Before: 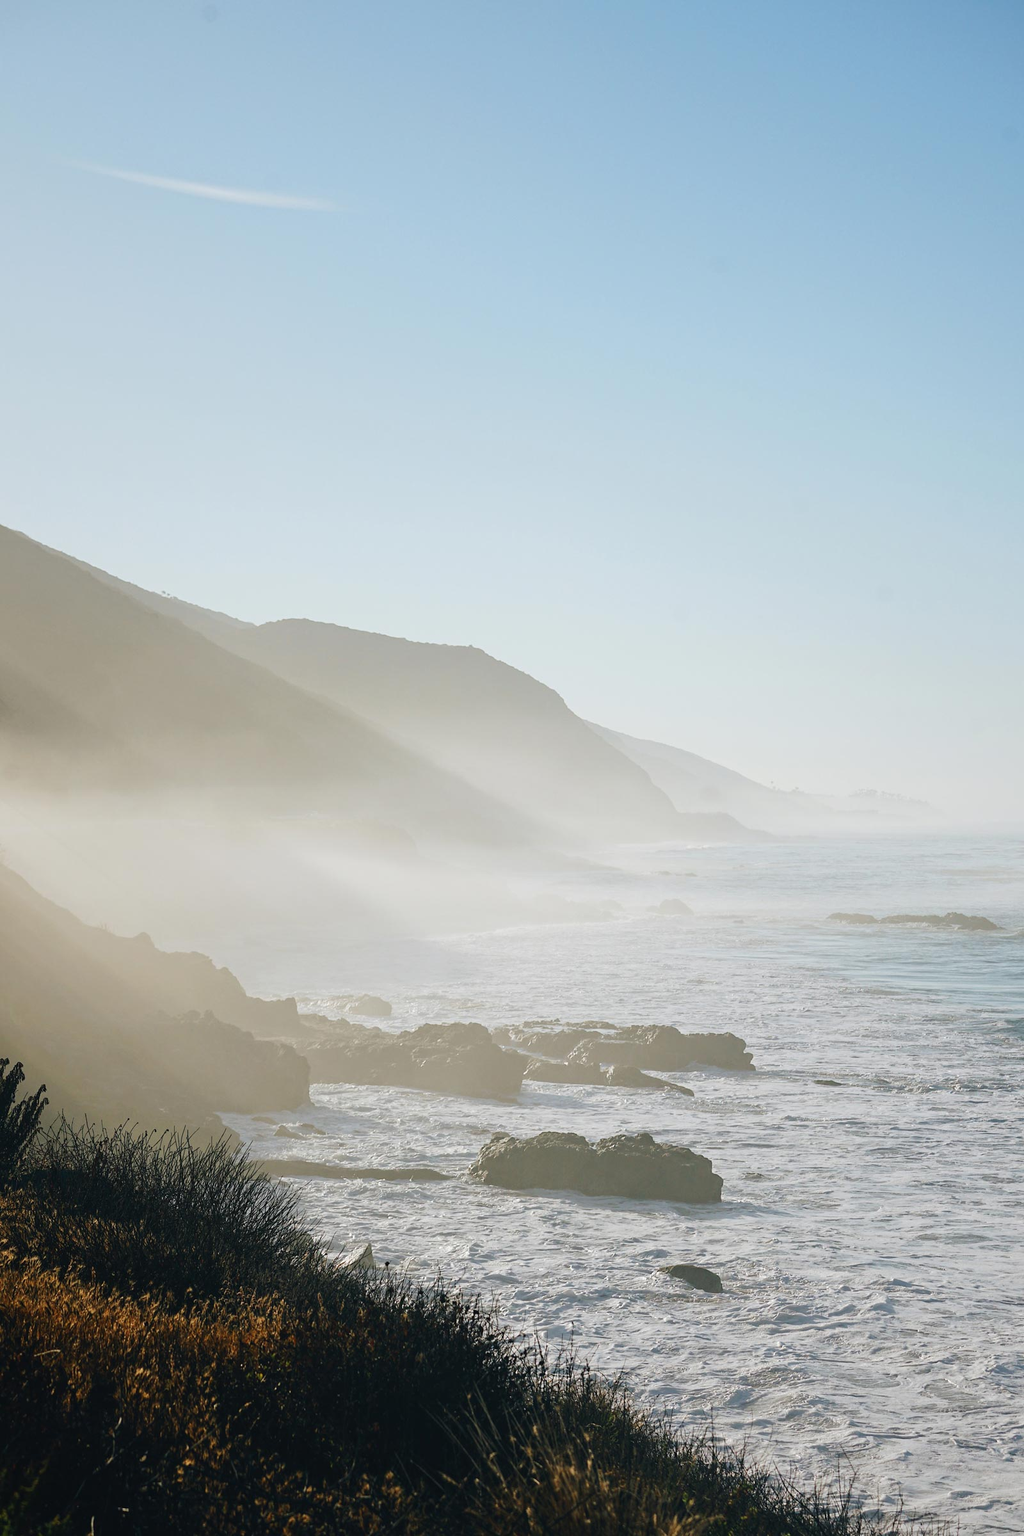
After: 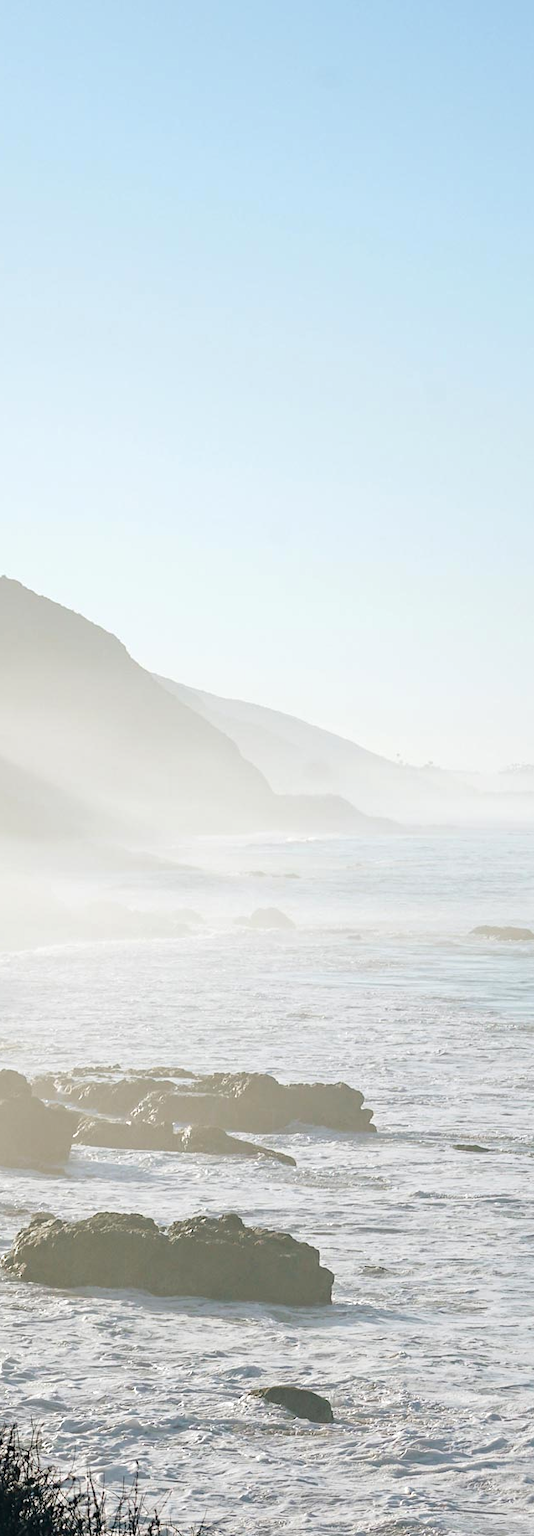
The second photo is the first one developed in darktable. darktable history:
crop: left 45.721%, top 13.393%, right 14.118%, bottom 10.01%
exposure: black level correction 0.001, exposure 0.3 EV, compensate highlight preservation false
